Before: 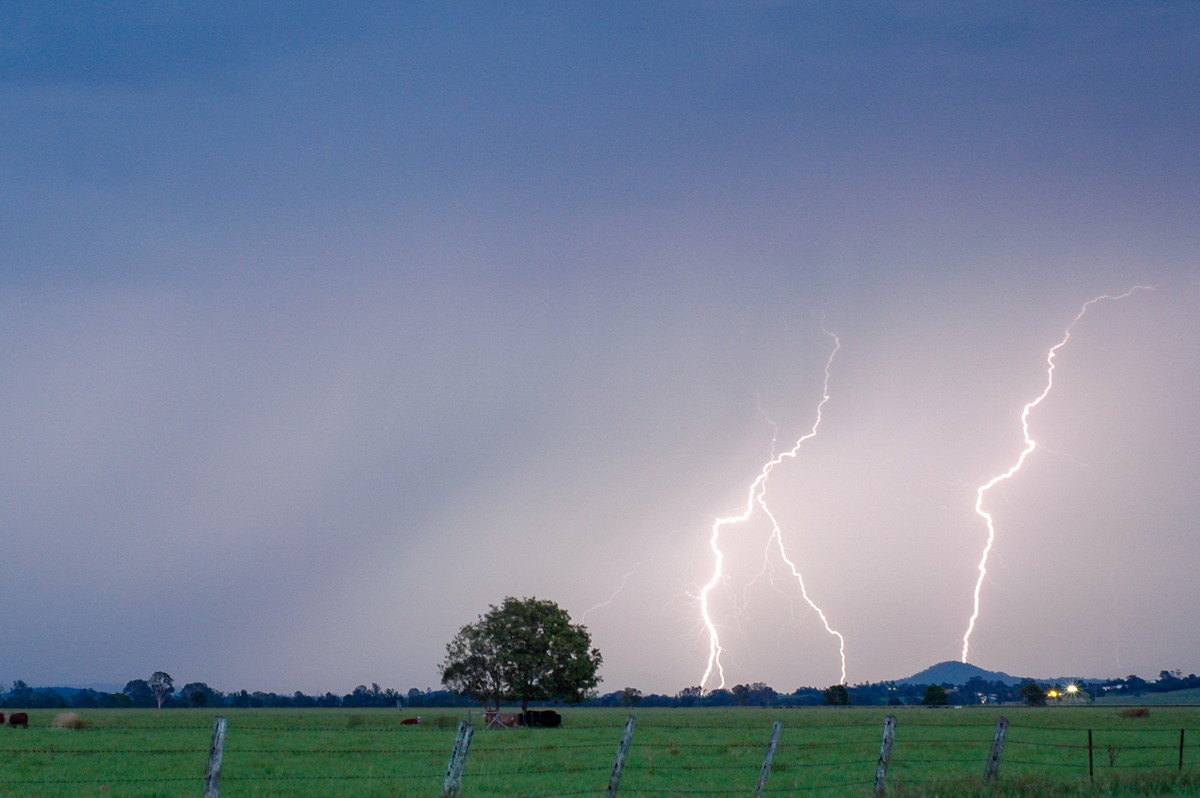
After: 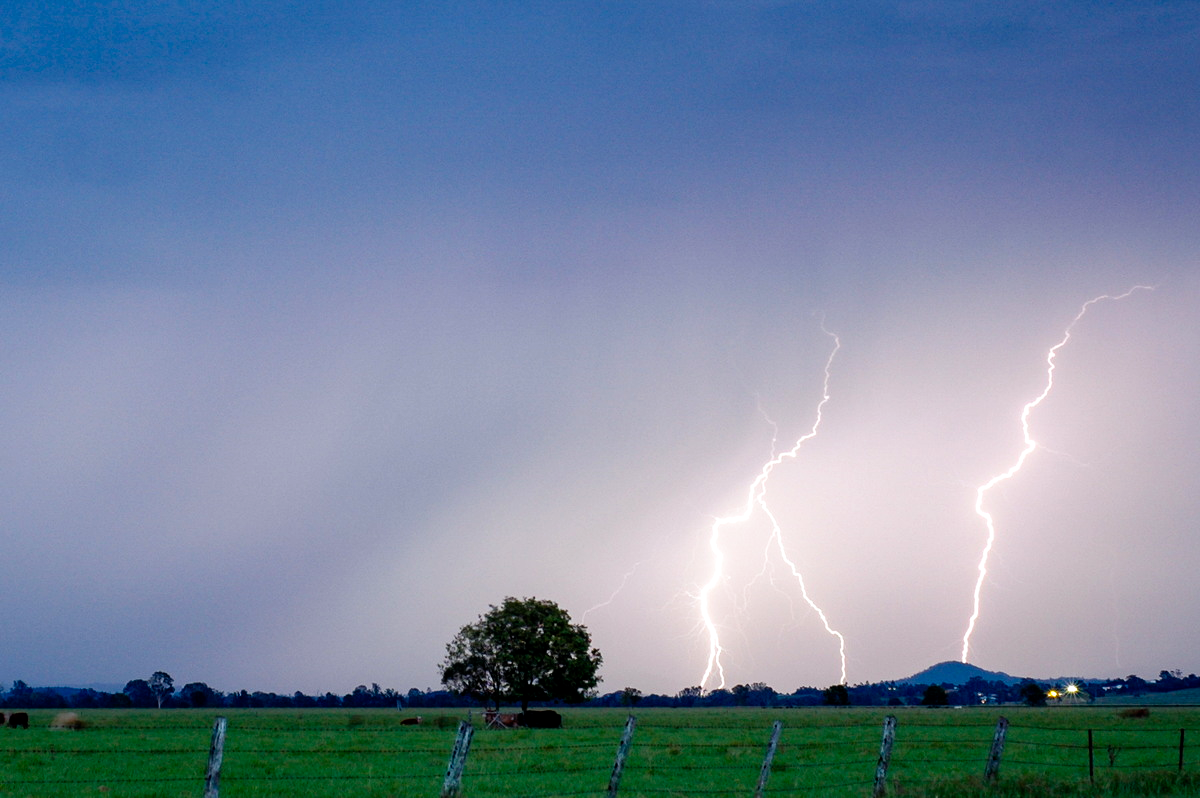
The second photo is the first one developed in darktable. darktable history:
filmic rgb: black relative exposure -8.69 EV, white relative exposure 2.72 EV, target black luminance 0%, hardness 6.27, latitude 77.12%, contrast 1.329, shadows ↔ highlights balance -0.296%, add noise in highlights 0.002, preserve chrominance no, color science v3 (2019), use custom middle-gray values true, contrast in highlights soft
